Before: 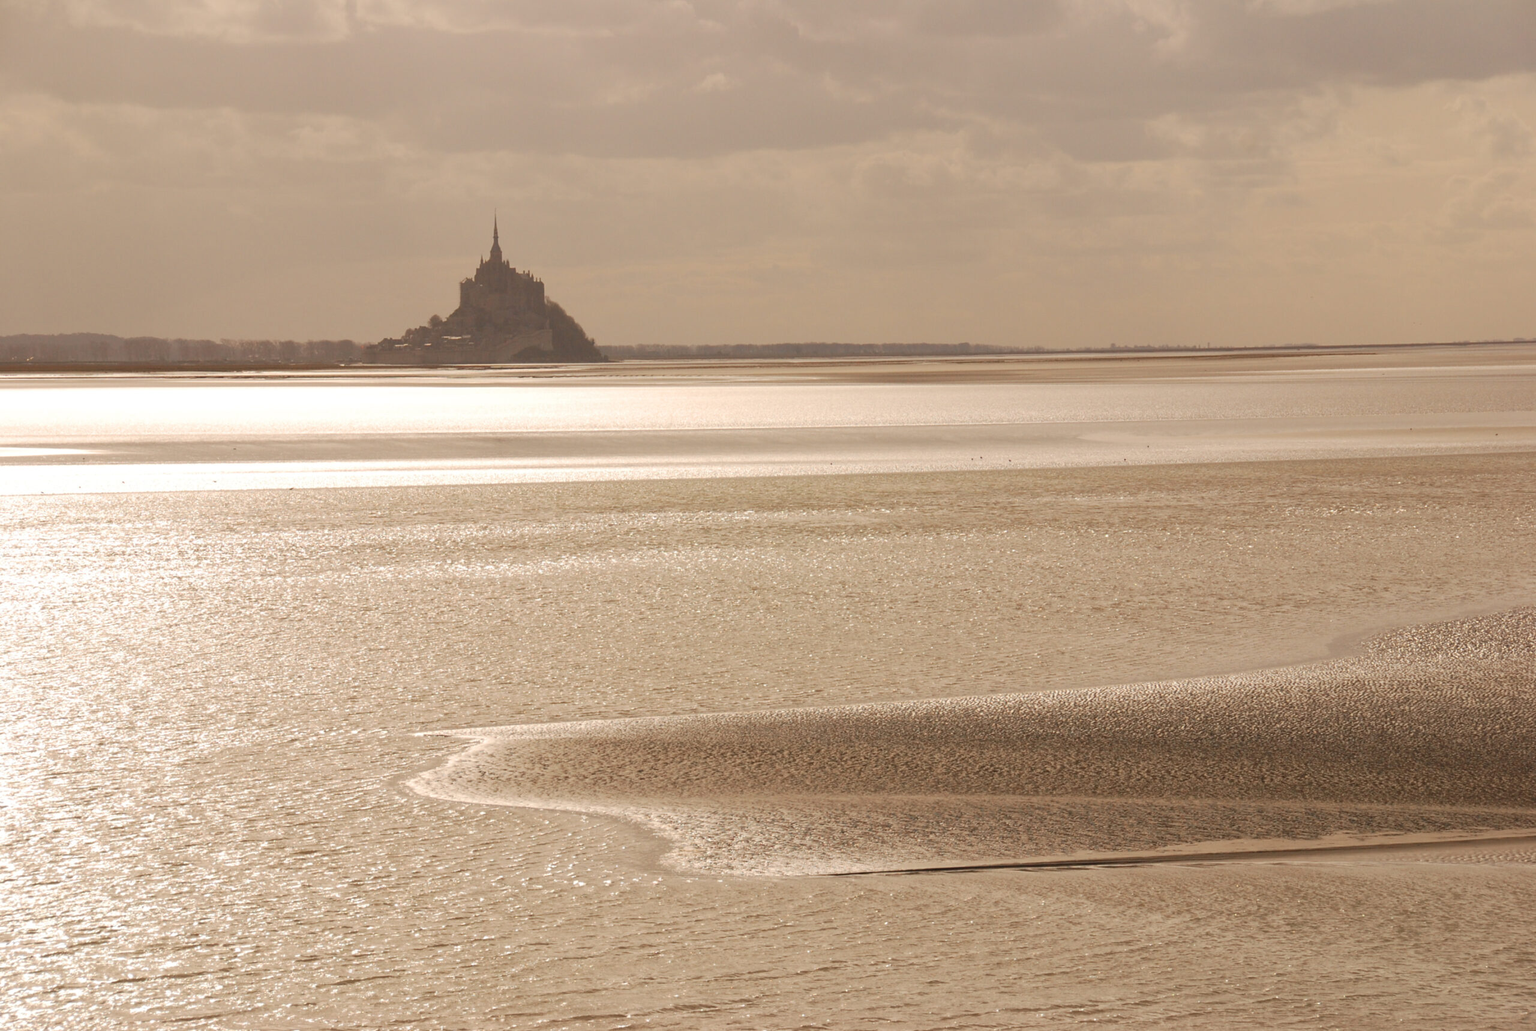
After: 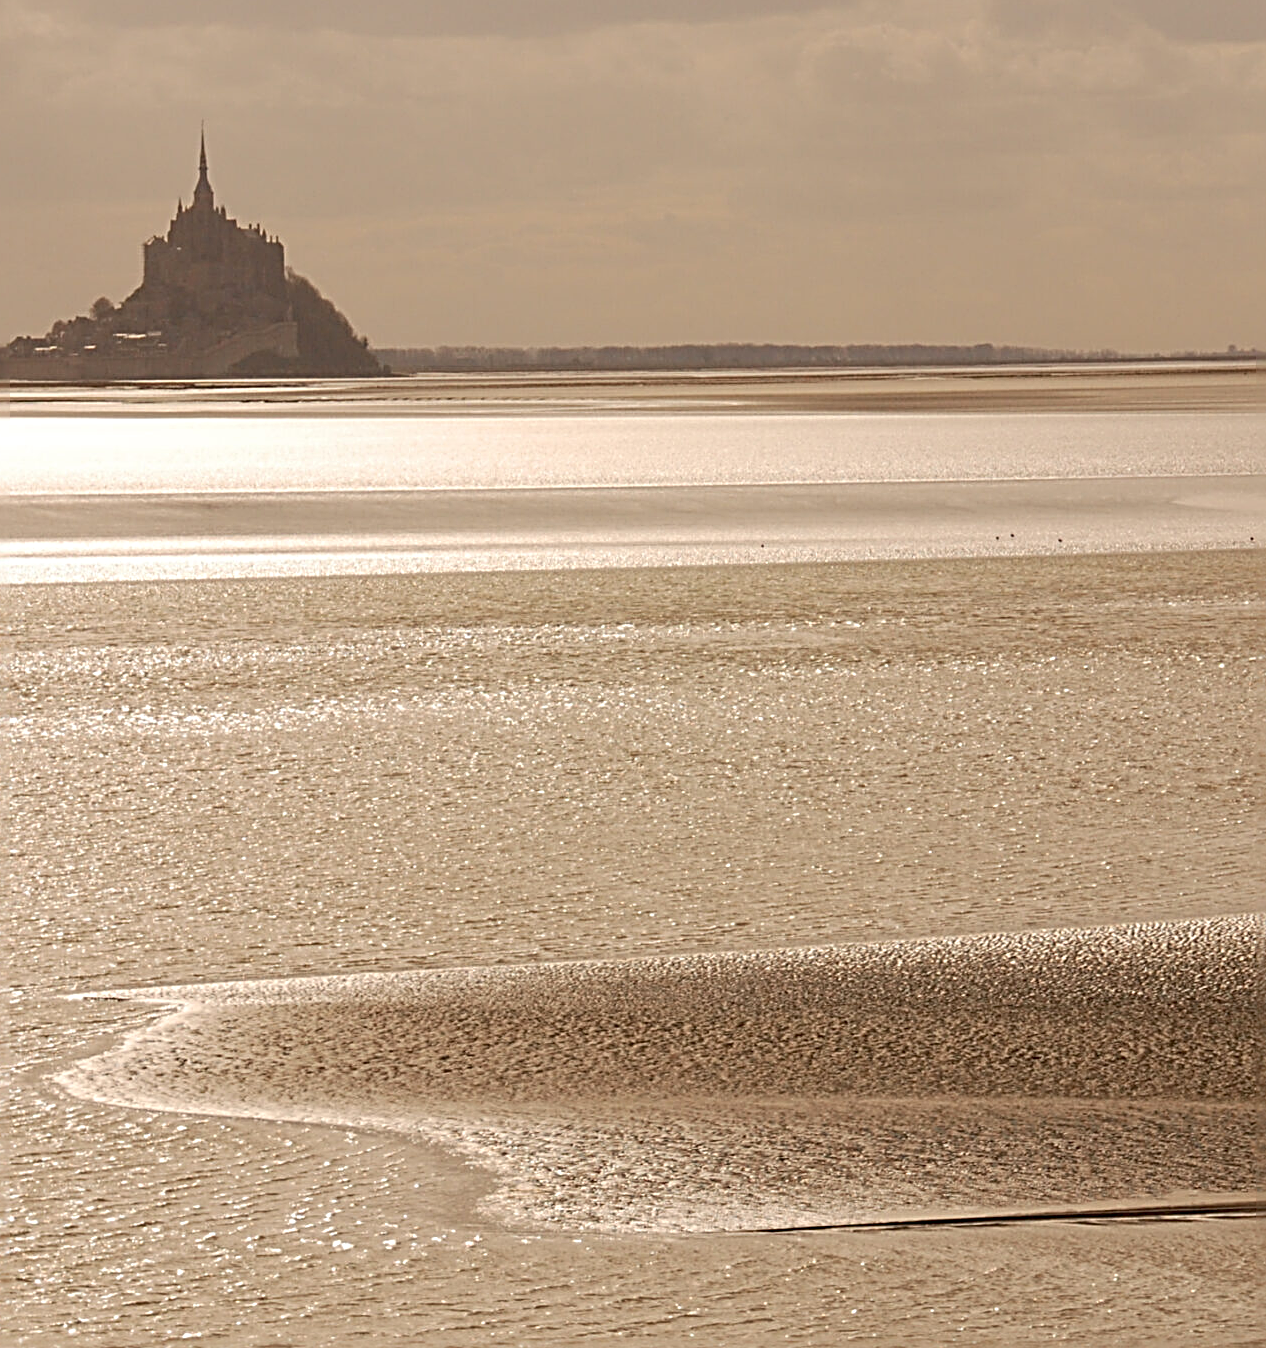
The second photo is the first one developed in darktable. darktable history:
crop and rotate: angle 0.02°, left 24.353%, top 13.219%, right 26.156%, bottom 8.224%
exposure: black level correction 0.009, compensate highlight preservation false
sharpen: radius 3.69, amount 0.928
